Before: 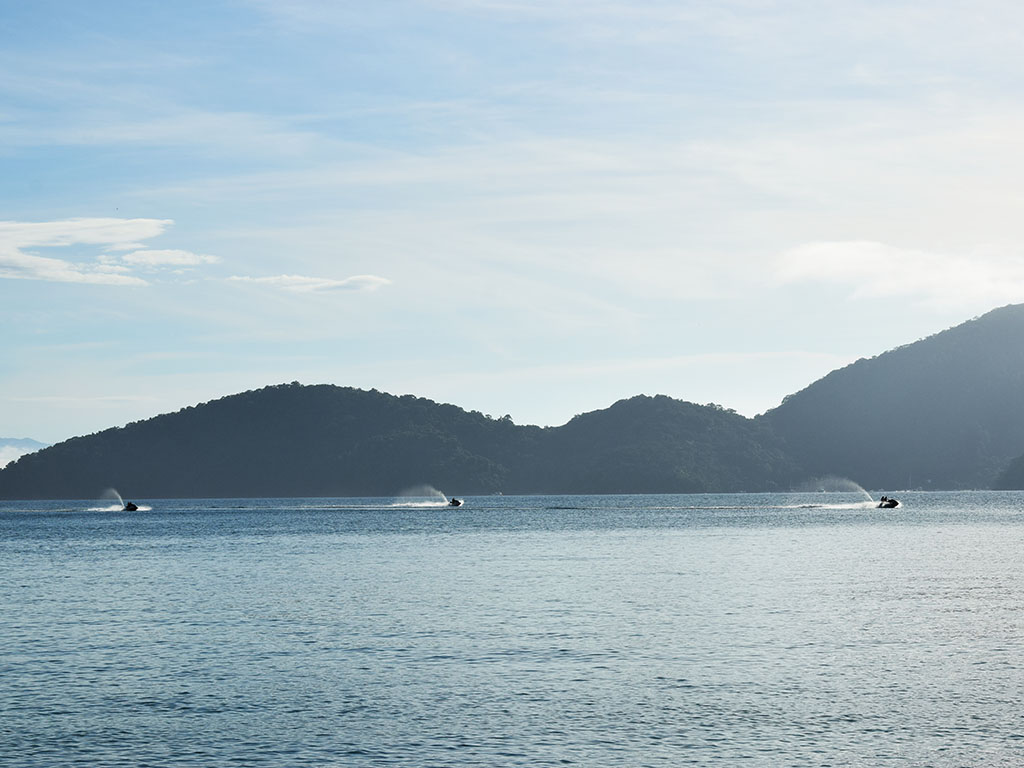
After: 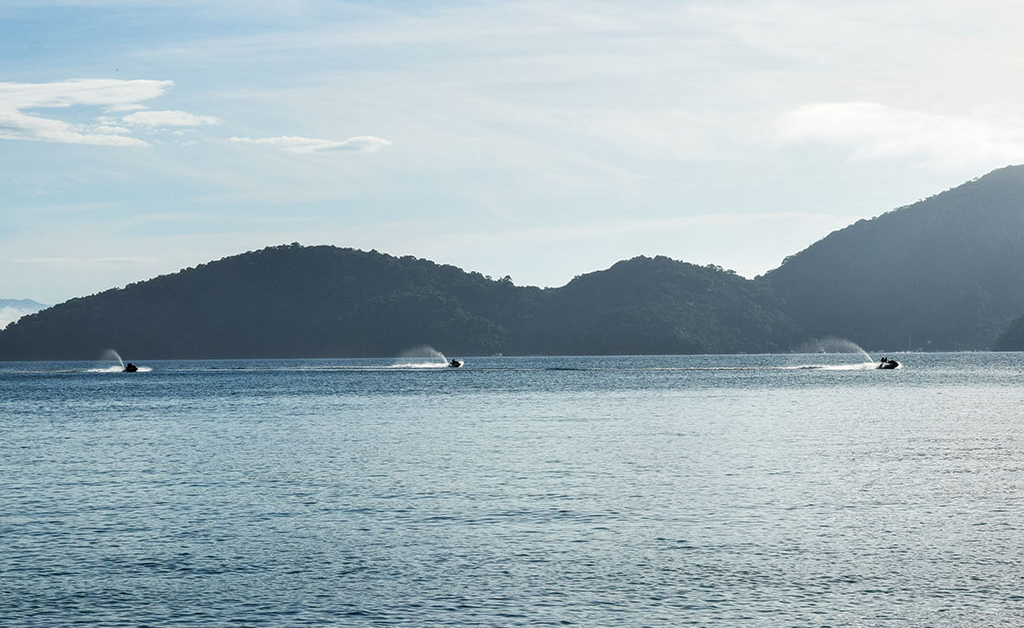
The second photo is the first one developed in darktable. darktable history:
local contrast: detail 130%
crop and rotate: top 18.178%
